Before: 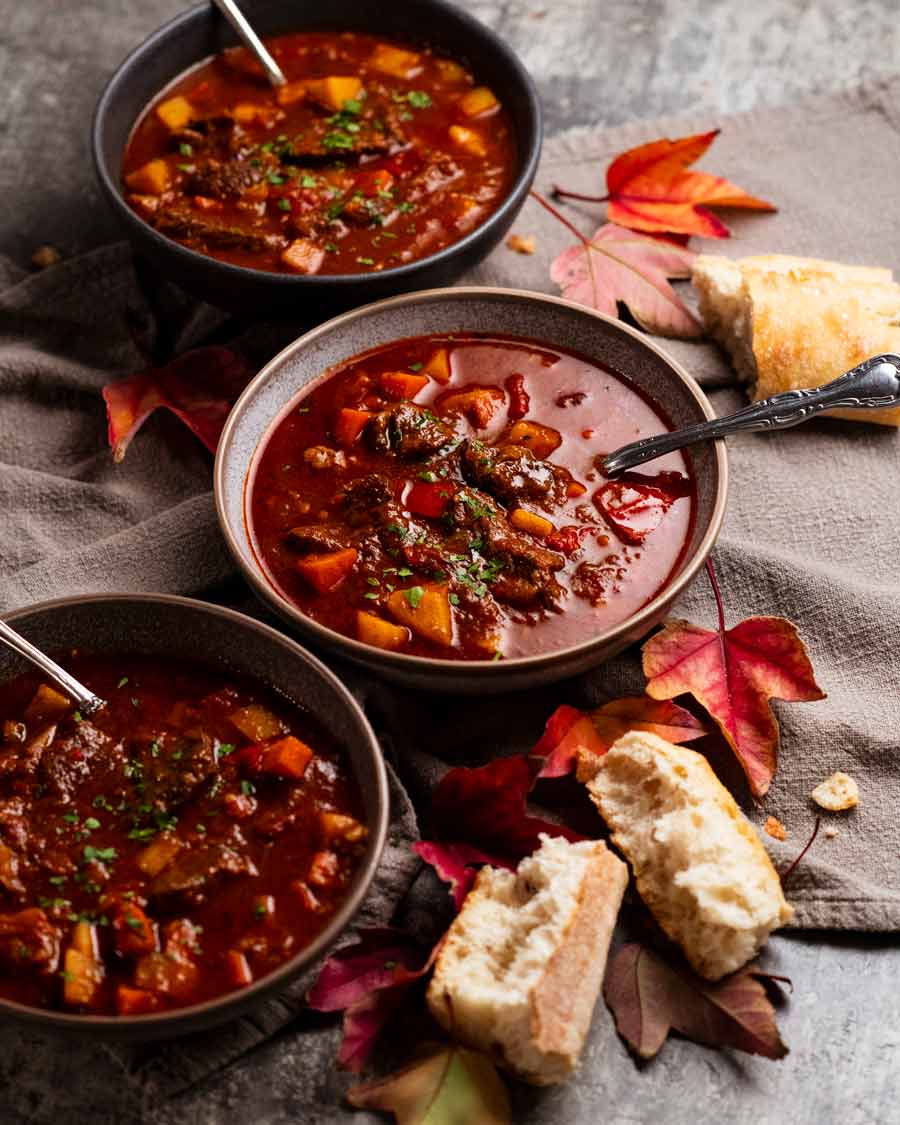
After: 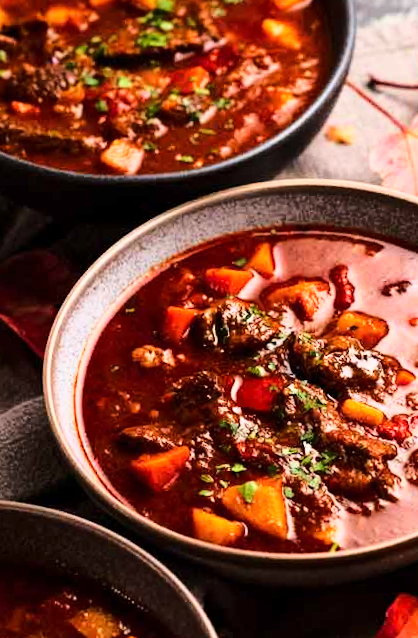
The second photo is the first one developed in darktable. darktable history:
crop: left 20.248%, top 10.86%, right 35.675%, bottom 34.321%
base curve: curves: ch0 [(0, 0) (0.032, 0.037) (0.105, 0.228) (0.435, 0.76) (0.856, 0.983) (1, 1)]
rotate and perspective: rotation -2.56°, automatic cropping off
